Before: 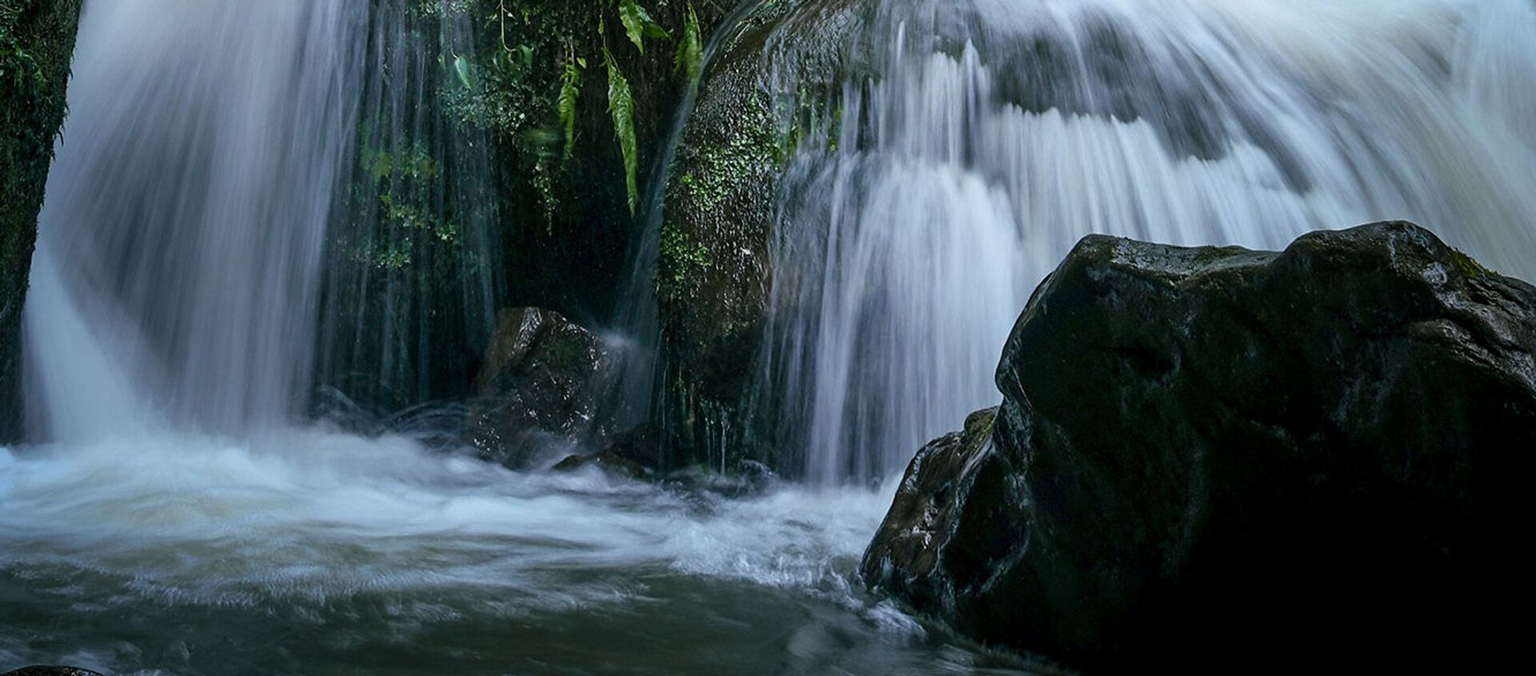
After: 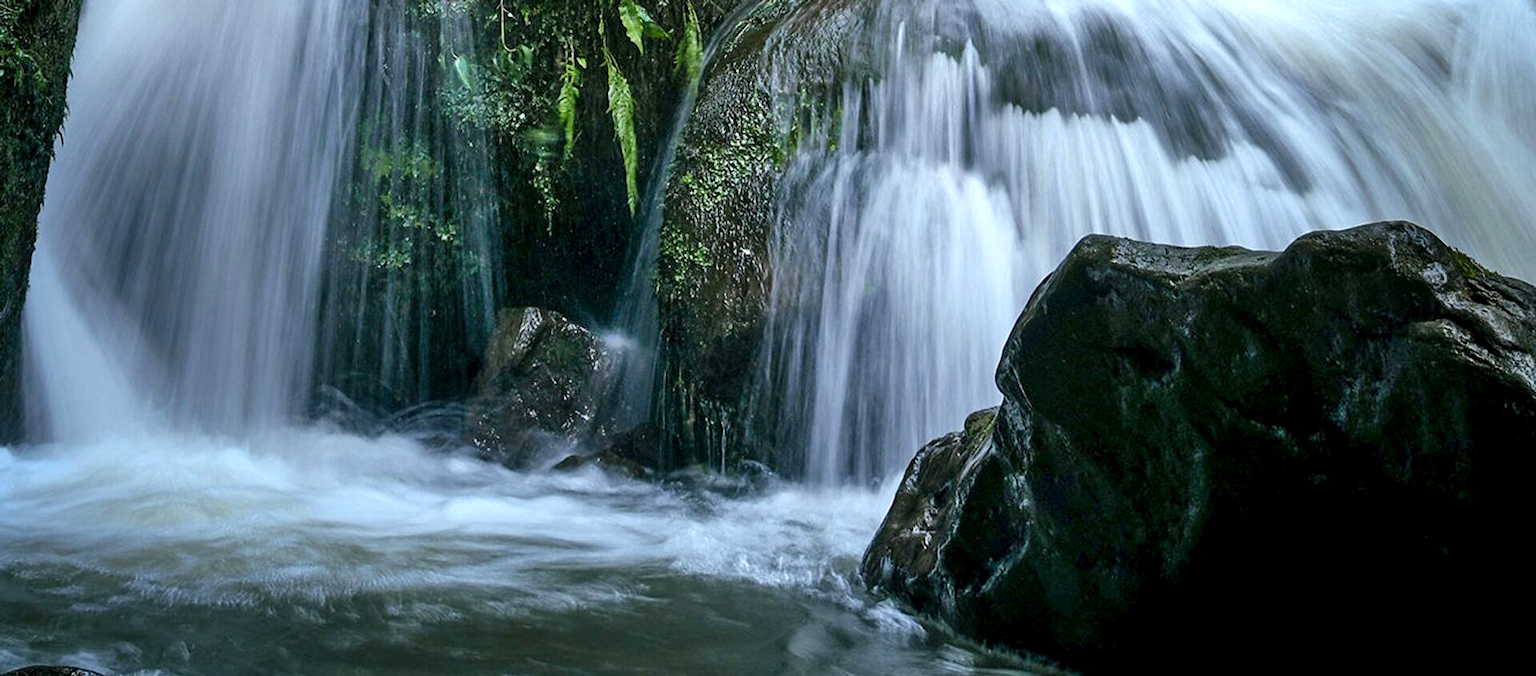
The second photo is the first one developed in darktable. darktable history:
exposure: black level correction 0.001, exposure 0.5 EV, compensate exposure bias true, compensate highlight preservation false
shadows and highlights: shadows 49, highlights -41, soften with gaussian
